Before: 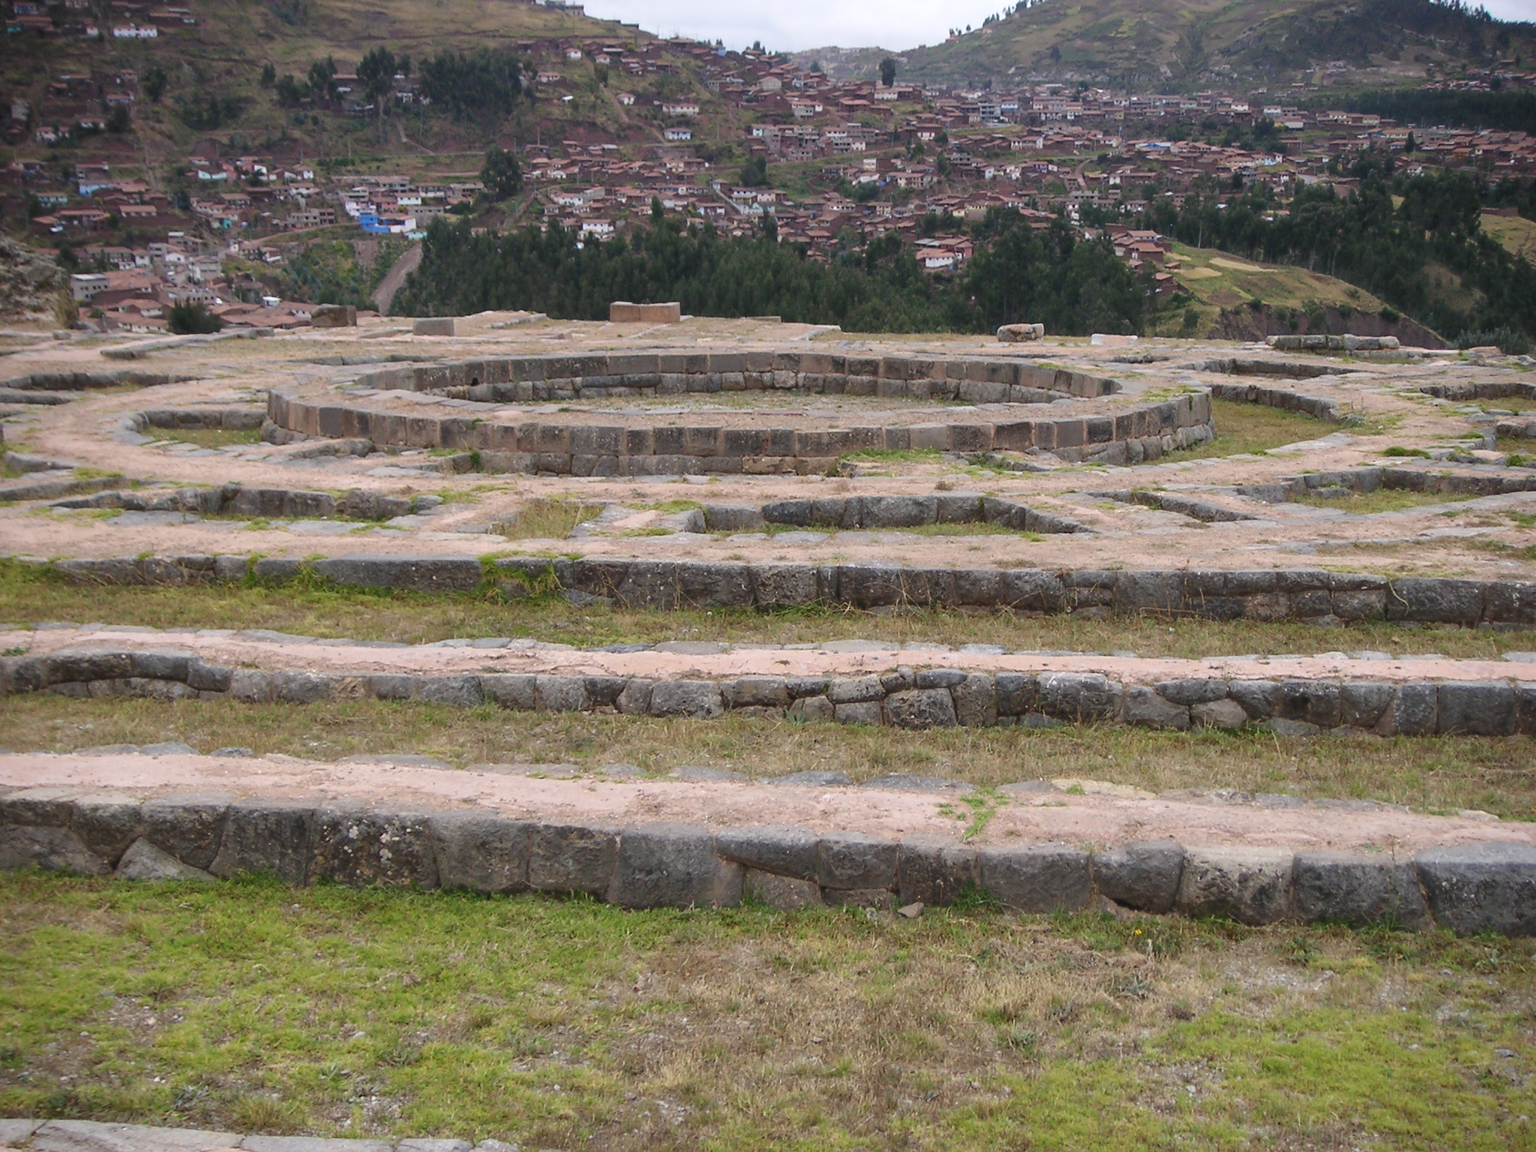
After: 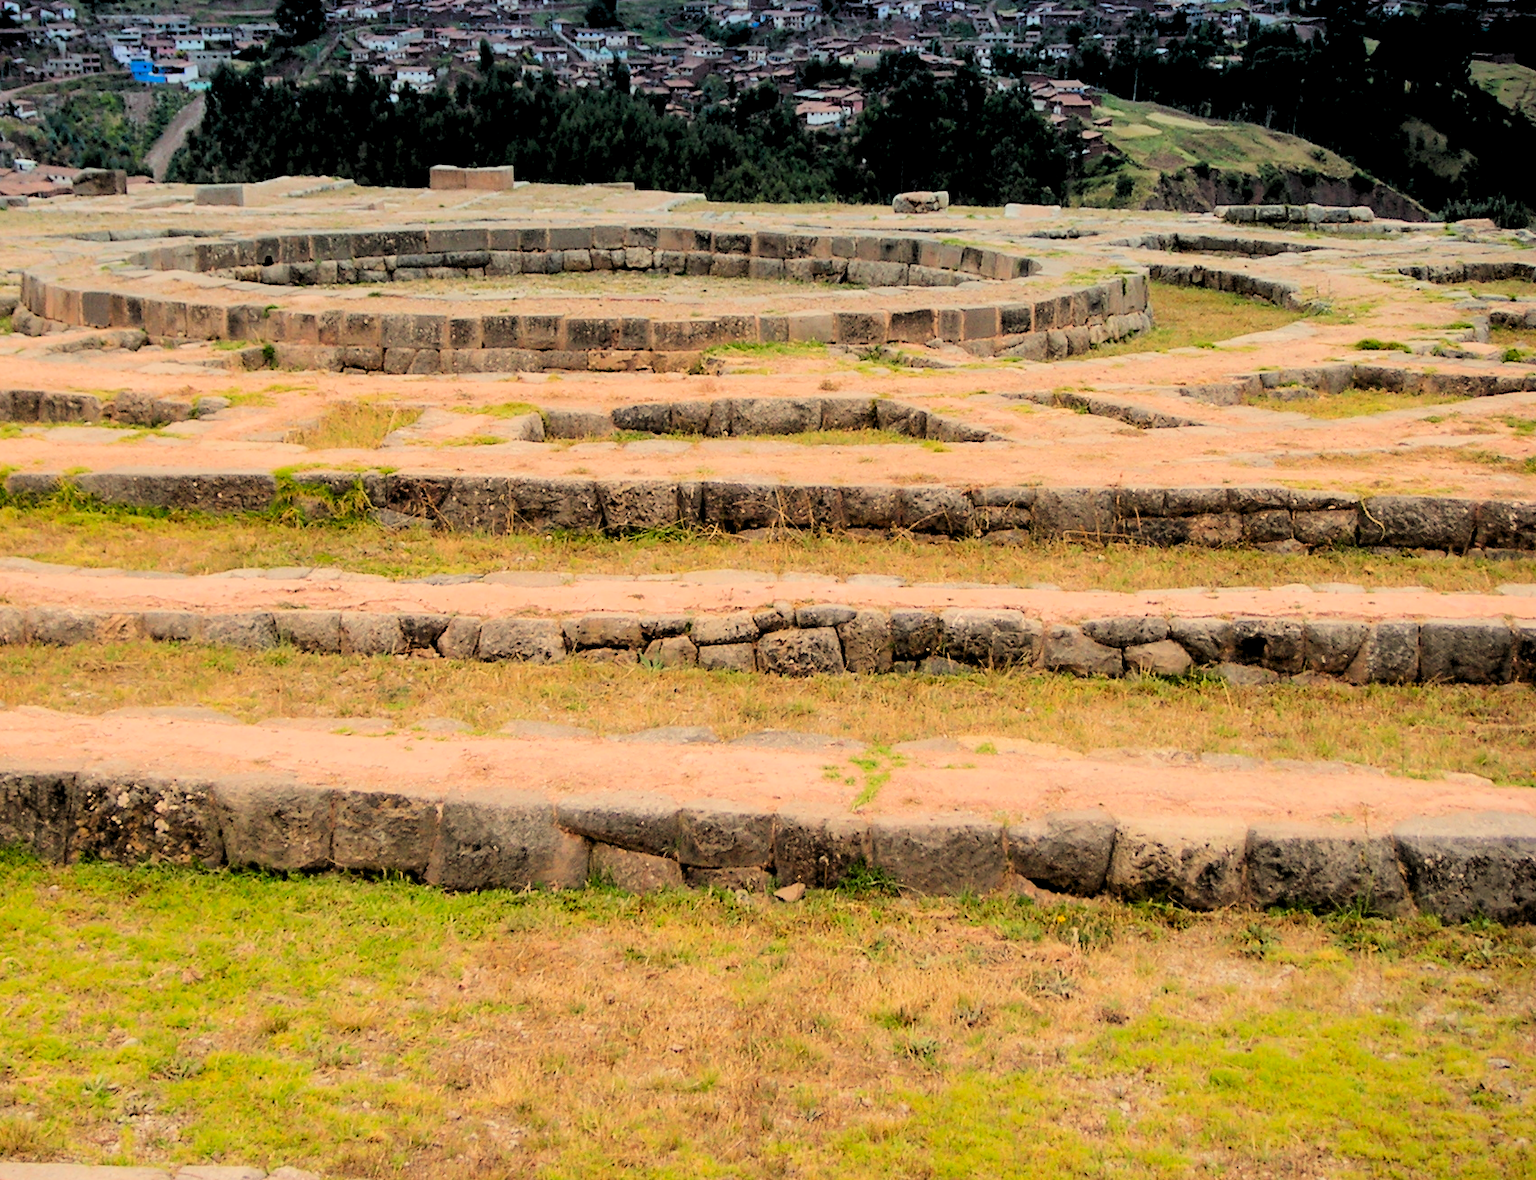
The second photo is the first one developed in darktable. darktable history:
graduated density: density 2.02 EV, hardness 44%, rotation 0.374°, offset 8.21, hue 208.8°, saturation 97%
crop: left 16.315%, top 14.246%
vibrance: on, module defaults
filmic rgb: black relative exposure -7.5 EV, white relative exposure 5 EV, hardness 3.31, contrast 1.3, contrast in shadows safe
white balance: red 1.138, green 0.996, blue 0.812
contrast brightness saturation: contrast 0.16, saturation 0.32
rgb levels: levels [[0.027, 0.429, 0.996], [0, 0.5, 1], [0, 0.5, 1]]
